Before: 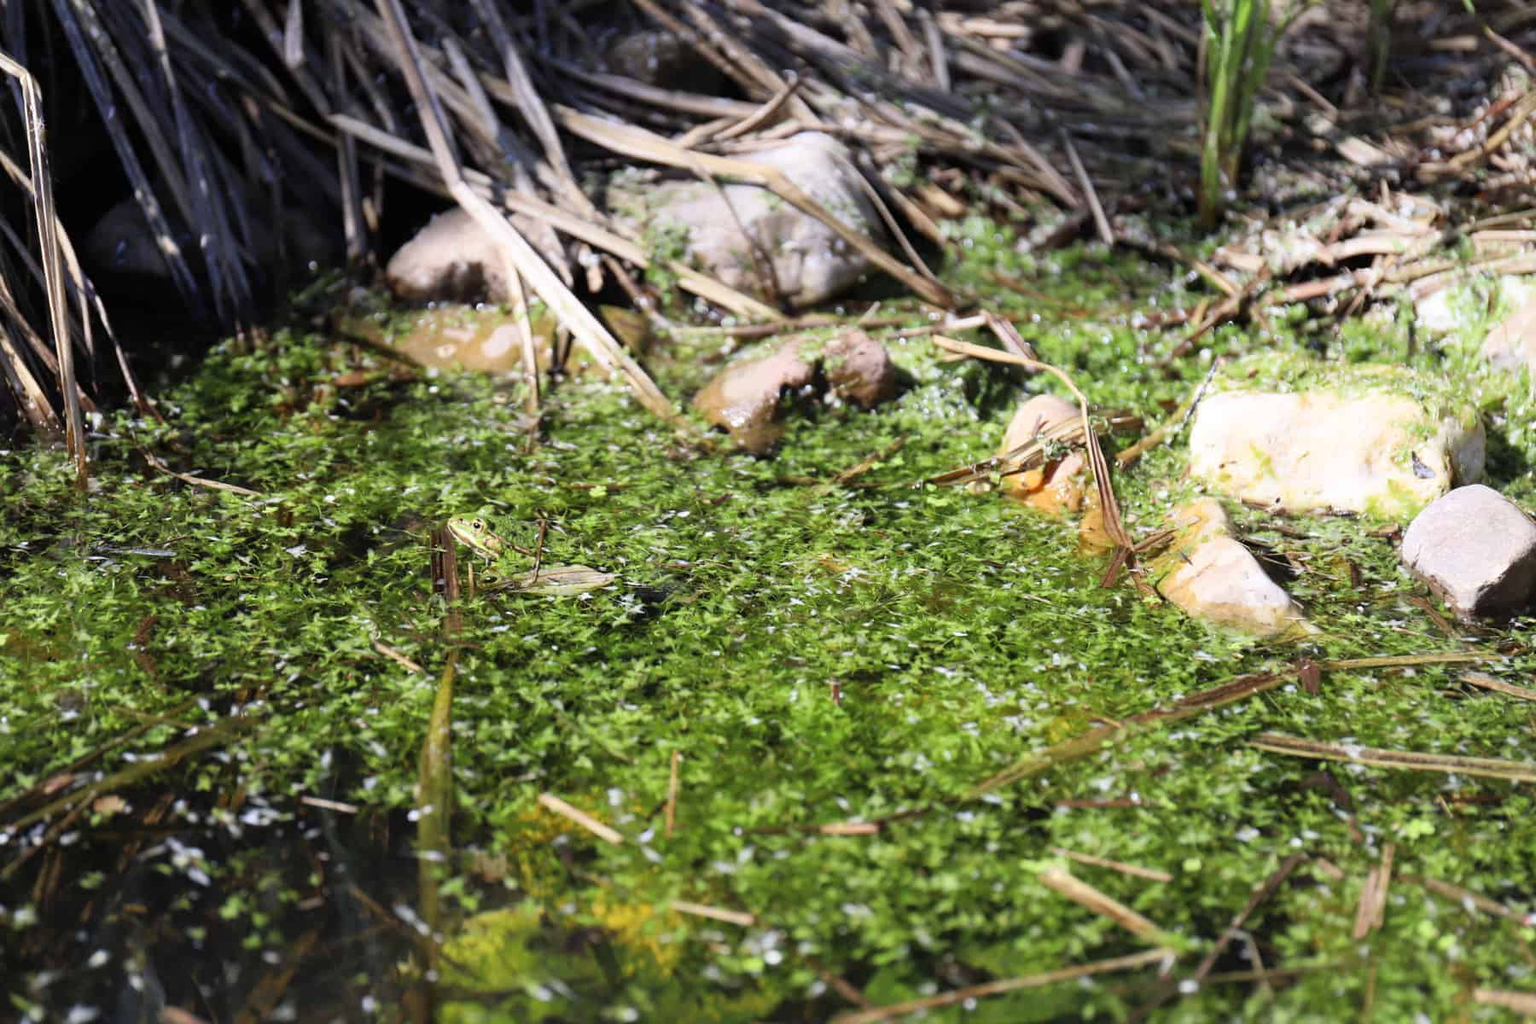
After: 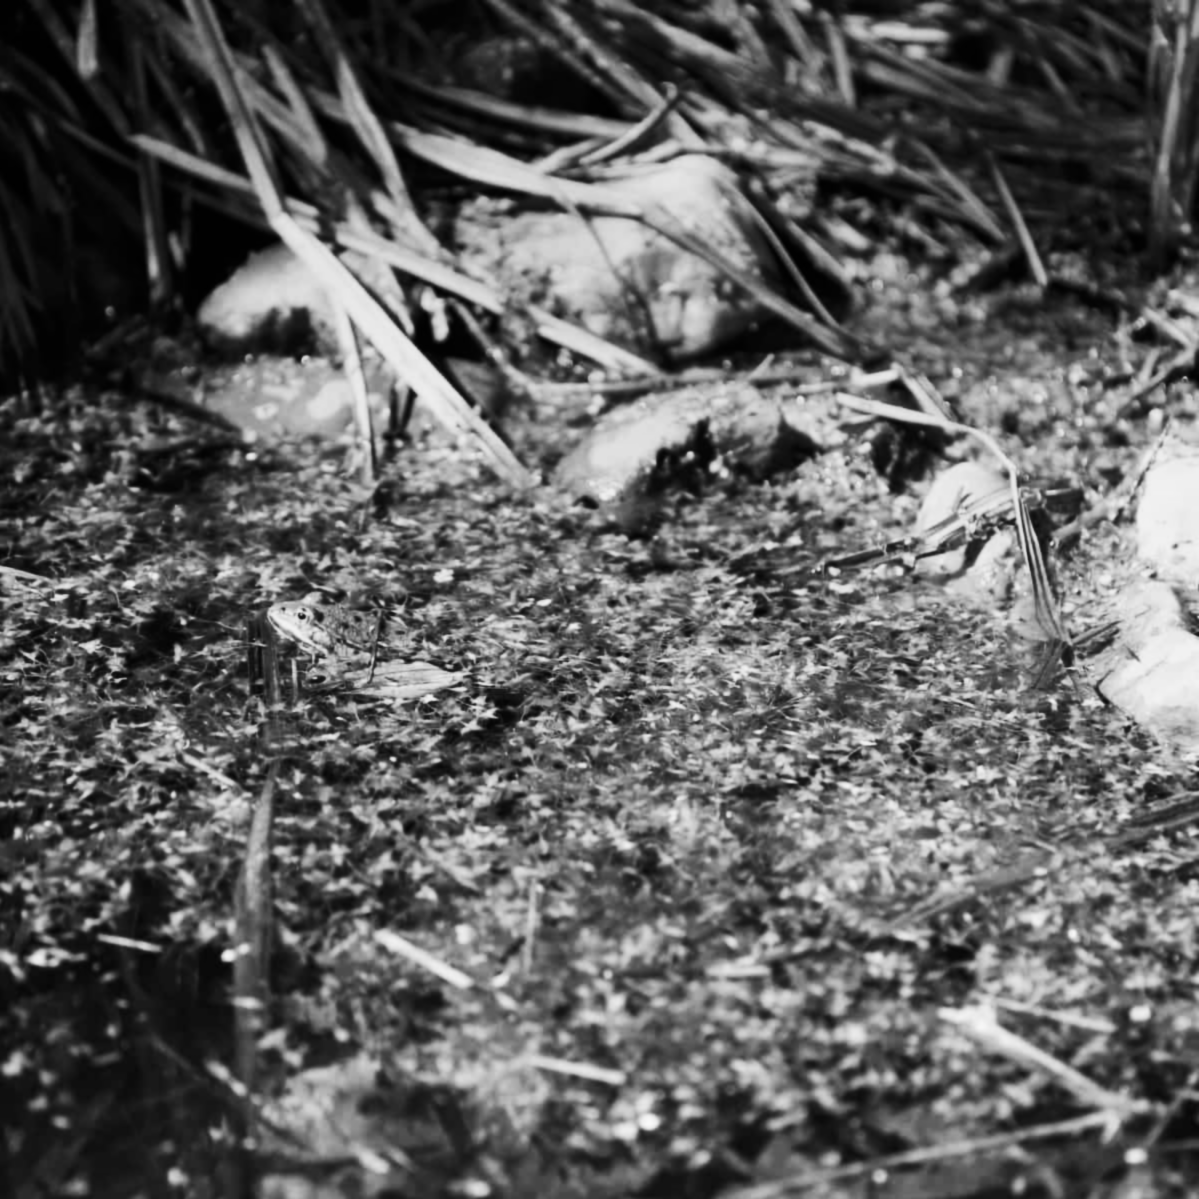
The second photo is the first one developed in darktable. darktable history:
crop and rotate: left 14.292%, right 19.041%
lowpass: radius 0.76, contrast 1.56, saturation 0, unbound 0
white balance: emerald 1
graduated density: rotation -0.352°, offset 57.64
